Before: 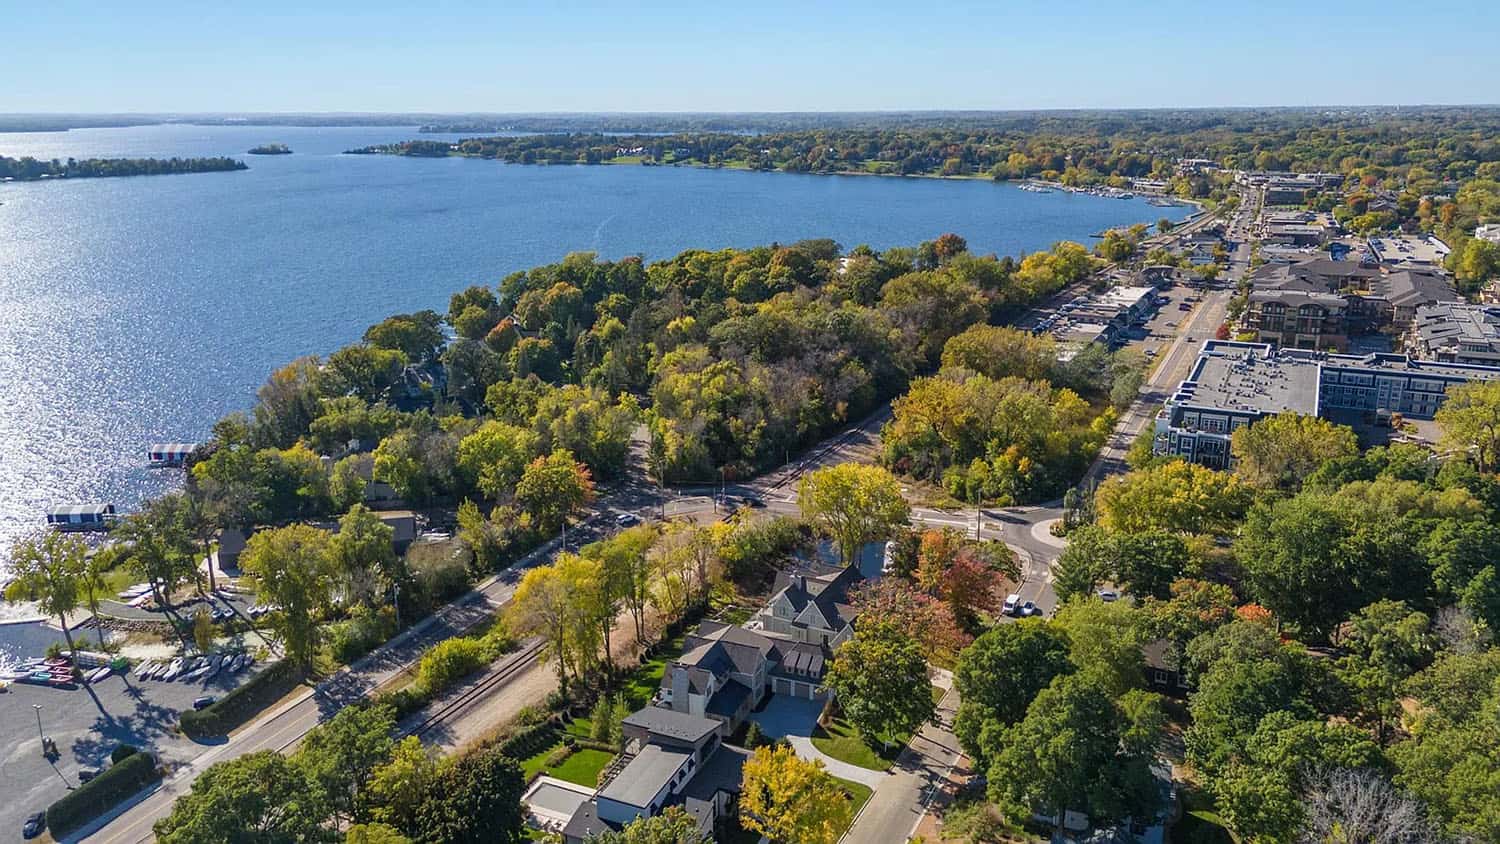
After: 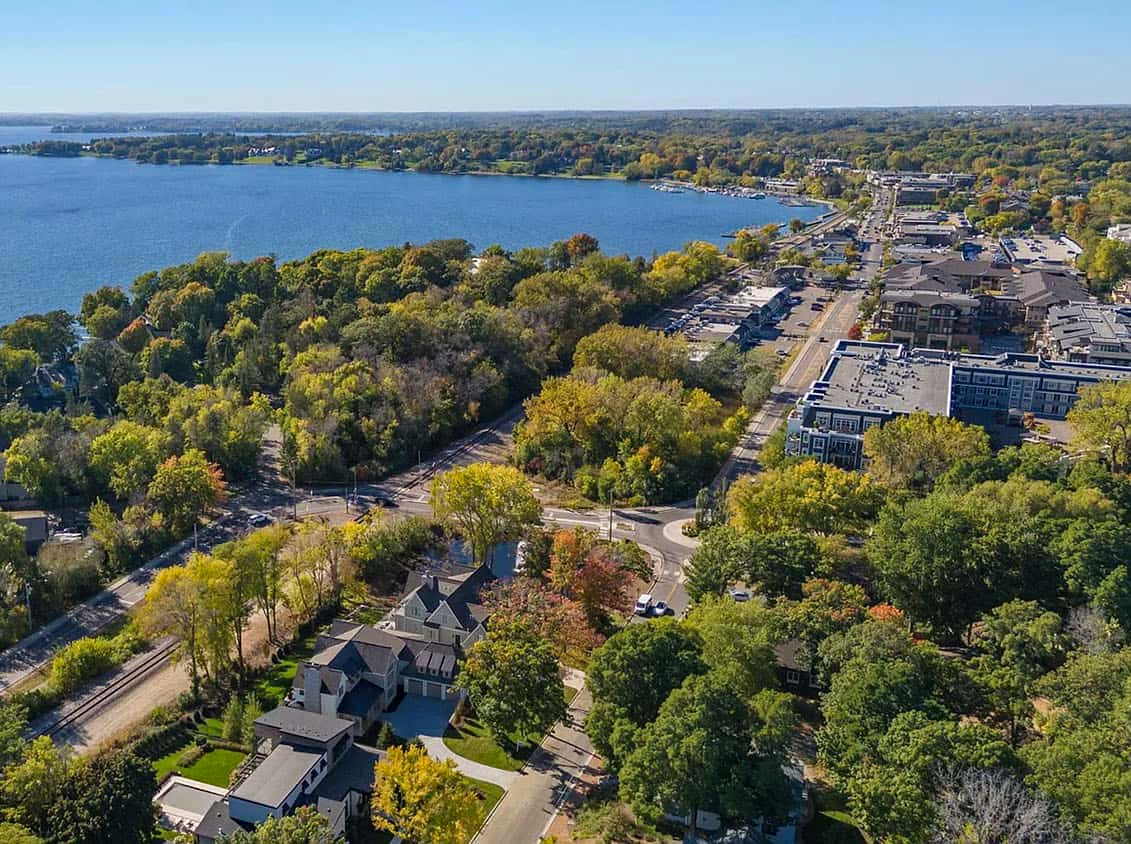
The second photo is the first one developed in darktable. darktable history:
haze removal: compatibility mode true, adaptive false
crop and rotate: left 24.6%
